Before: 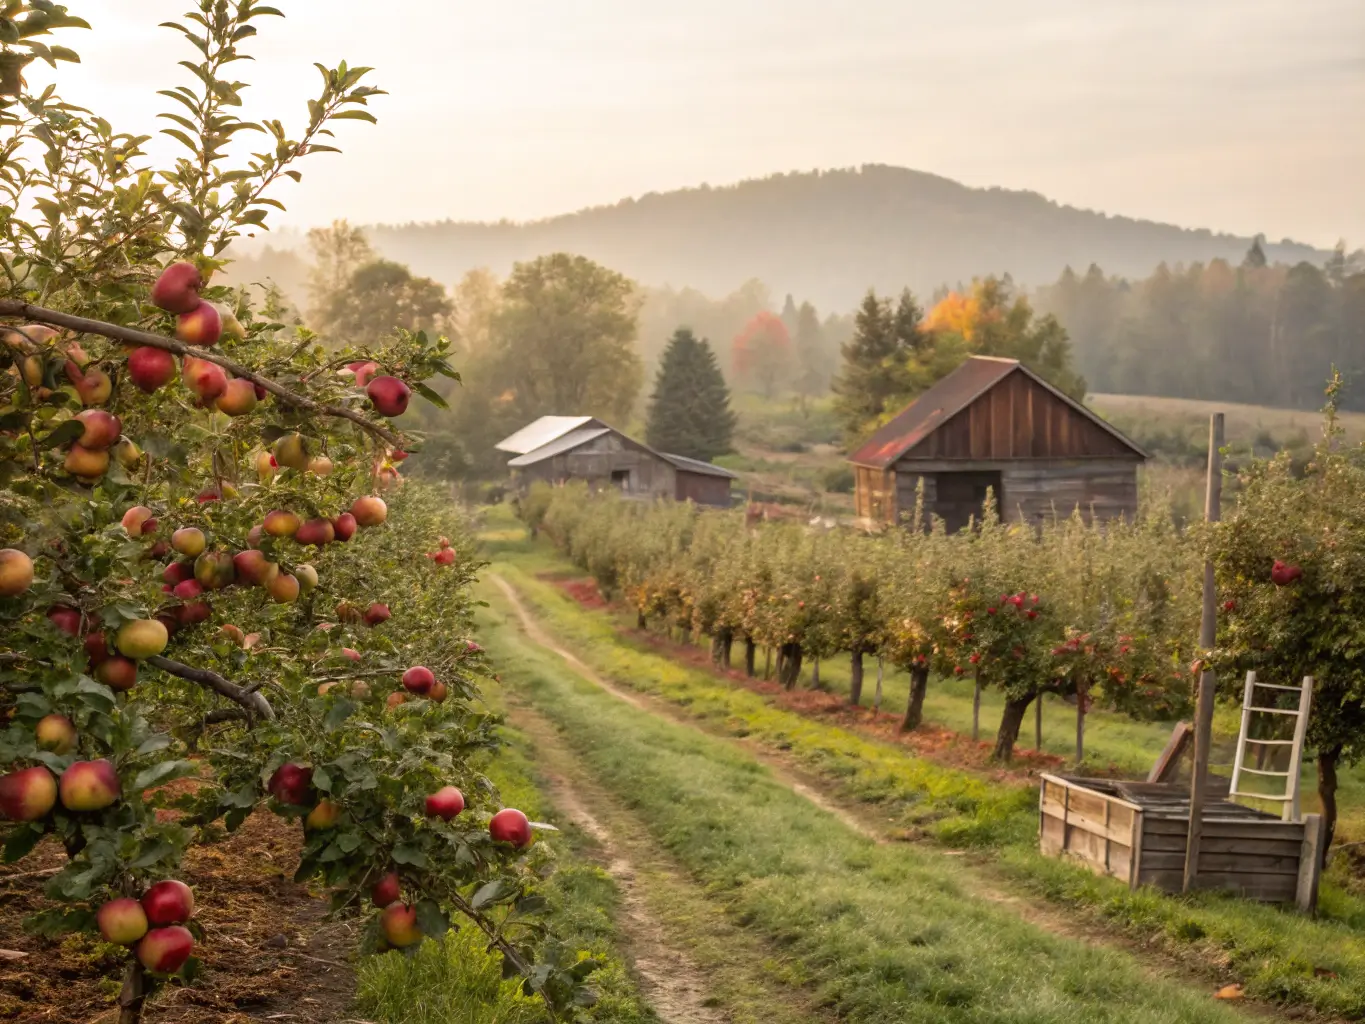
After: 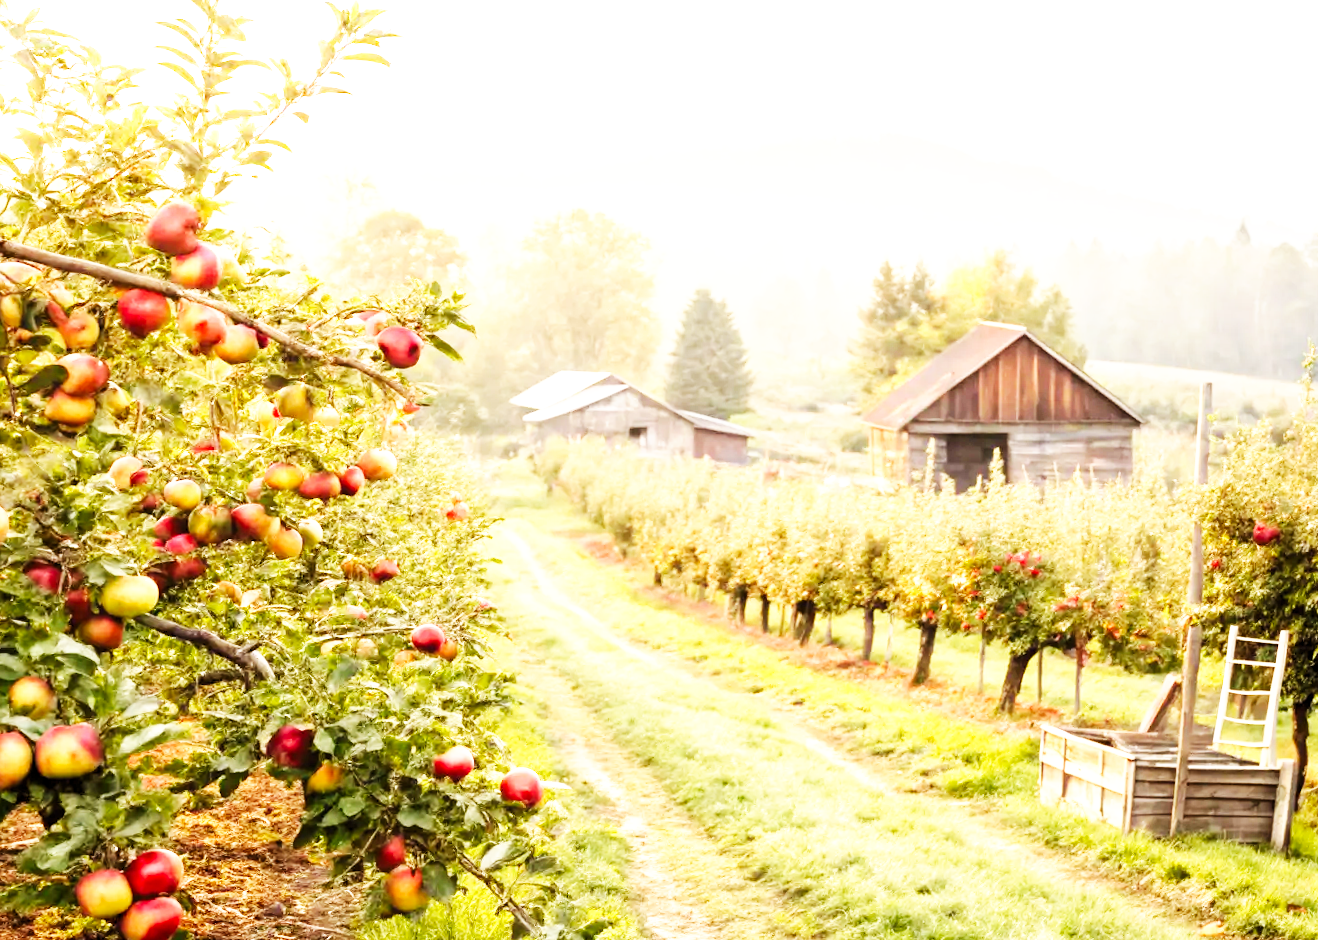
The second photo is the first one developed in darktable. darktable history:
exposure: black level correction 0, exposure 1.3 EV, compensate highlight preservation false
rotate and perspective: rotation 0.679°, lens shift (horizontal) 0.136, crop left 0.009, crop right 0.991, crop top 0.078, crop bottom 0.95
crop and rotate: left 1.774%, right 0.633%, bottom 1.28%
base curve: curves: ch0 [(0, 0) (0.007, 0.004) (0.027, 0.03) (0.046, 0.07) (0.207, 0.54) (0.442, 0.872) (0.673, 0.972) (1, 1)], preserve colors none
levels: mode automatic, black 0.023%, white 99.97%, levels [0.062, 0.494, 0.925]
